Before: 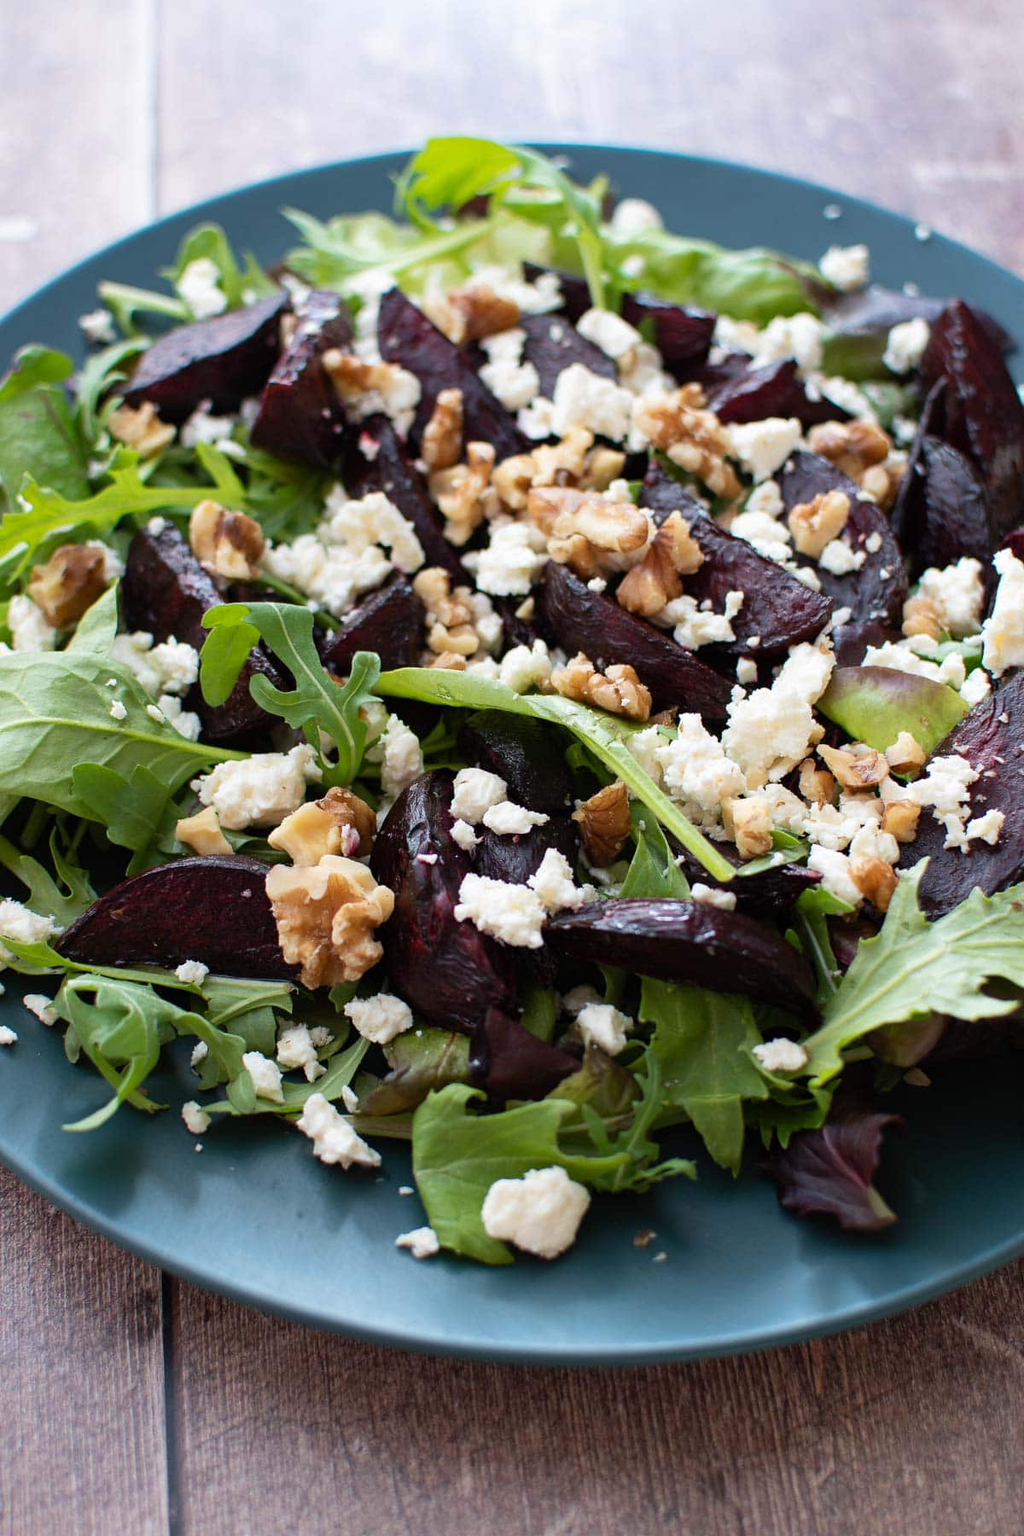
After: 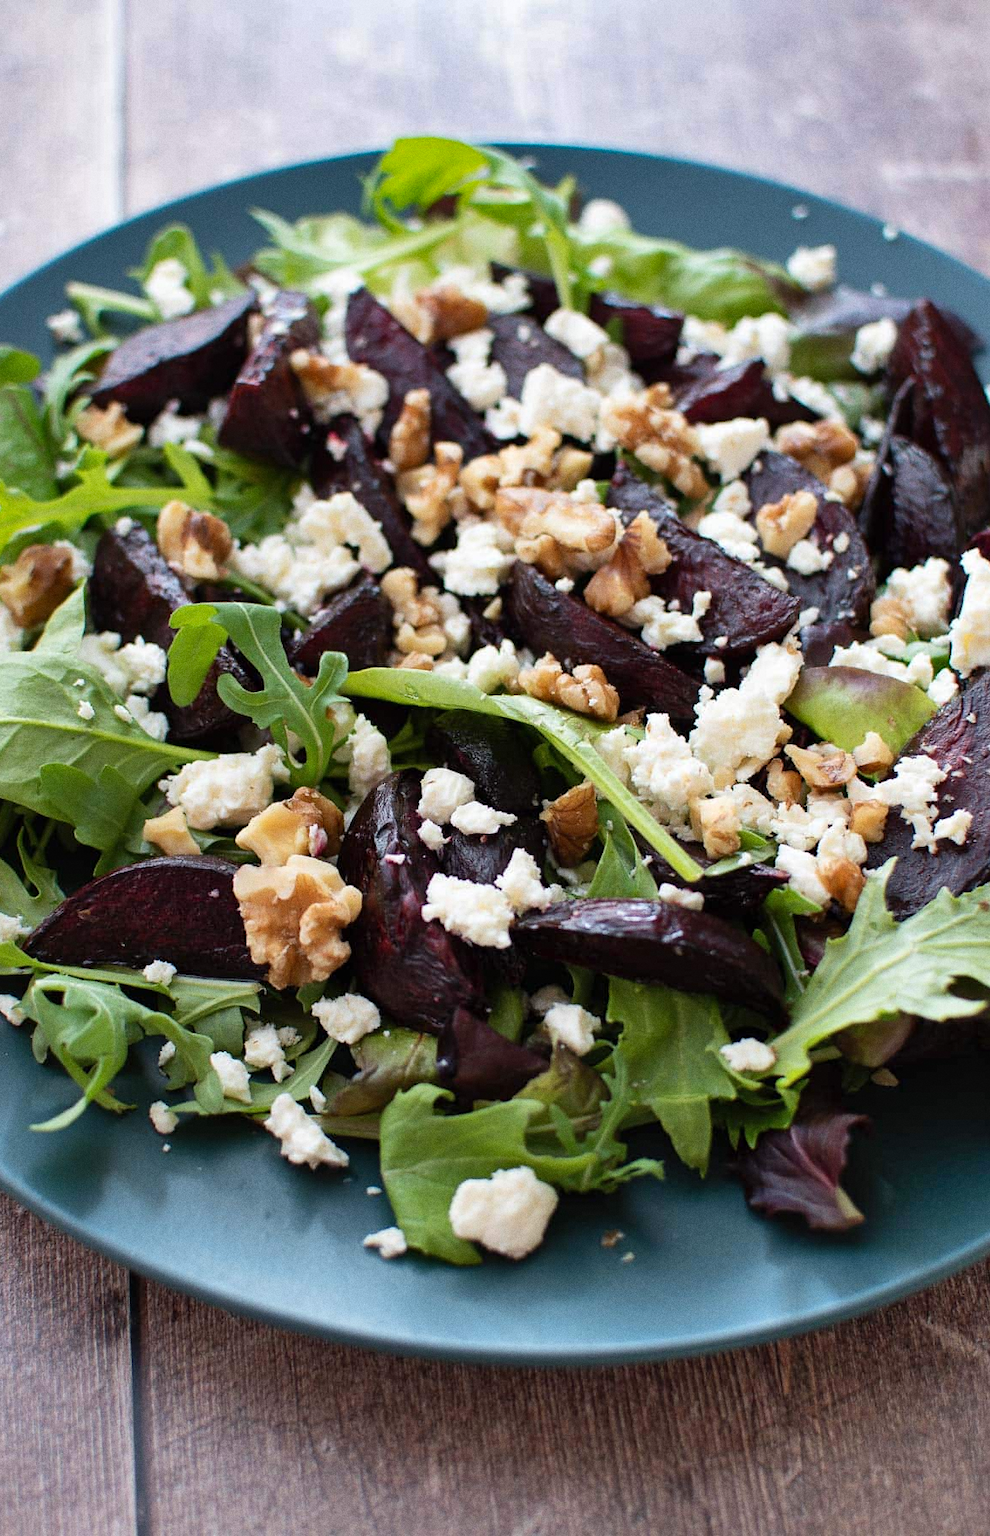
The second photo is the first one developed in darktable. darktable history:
crop and rotate: left 3.238%
grain: coarseness 0.09 ISO
shadows and highlights: soften with gaussian
